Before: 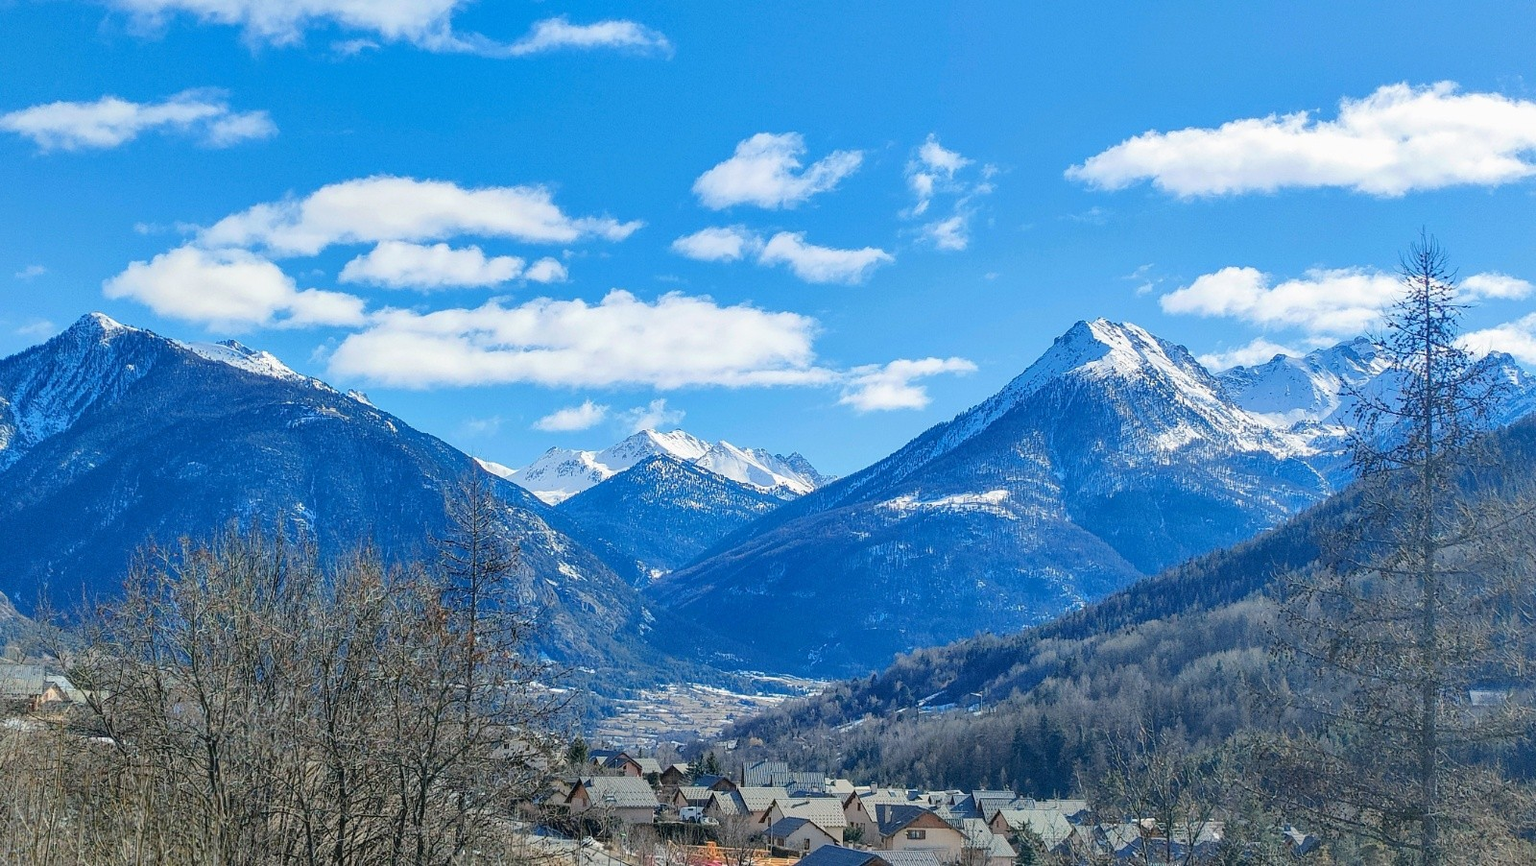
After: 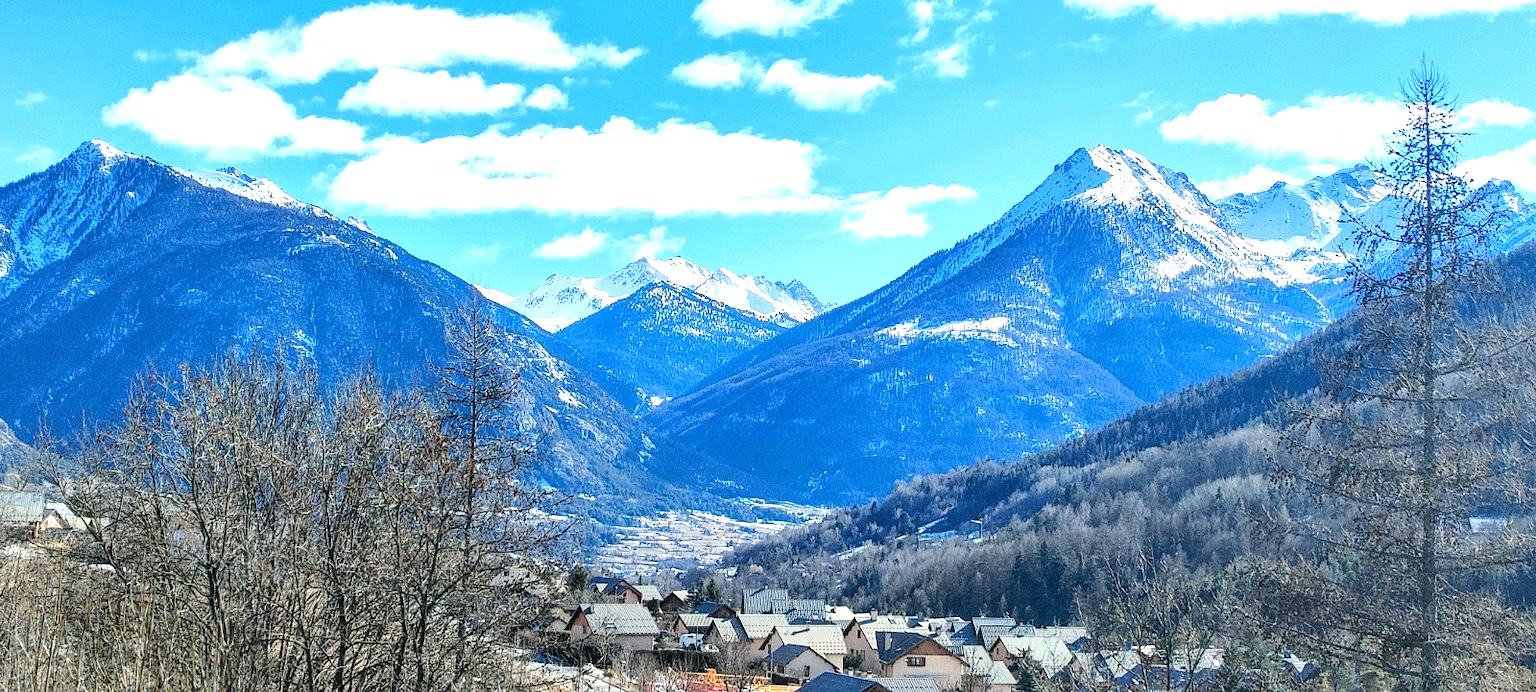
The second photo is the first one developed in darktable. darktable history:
crop and rotate: top 19.998%
tone equalizer: -8 EV -0.75 EV, -7 EV -0.7 EV, -6 EV -0.6 EV, -5 EV -0.4 EV, -3 EV 0.4 EV, -2 EV 0.6 EV, -1 EV 0.7 EV, +0 EV 0.75 EV, edges refinement/feathering 500, mask exposure compensation -1.57 EV, preserve details no
exposure: black level correction 0, exposure 0.3 EV, compensate highlight preservation false
